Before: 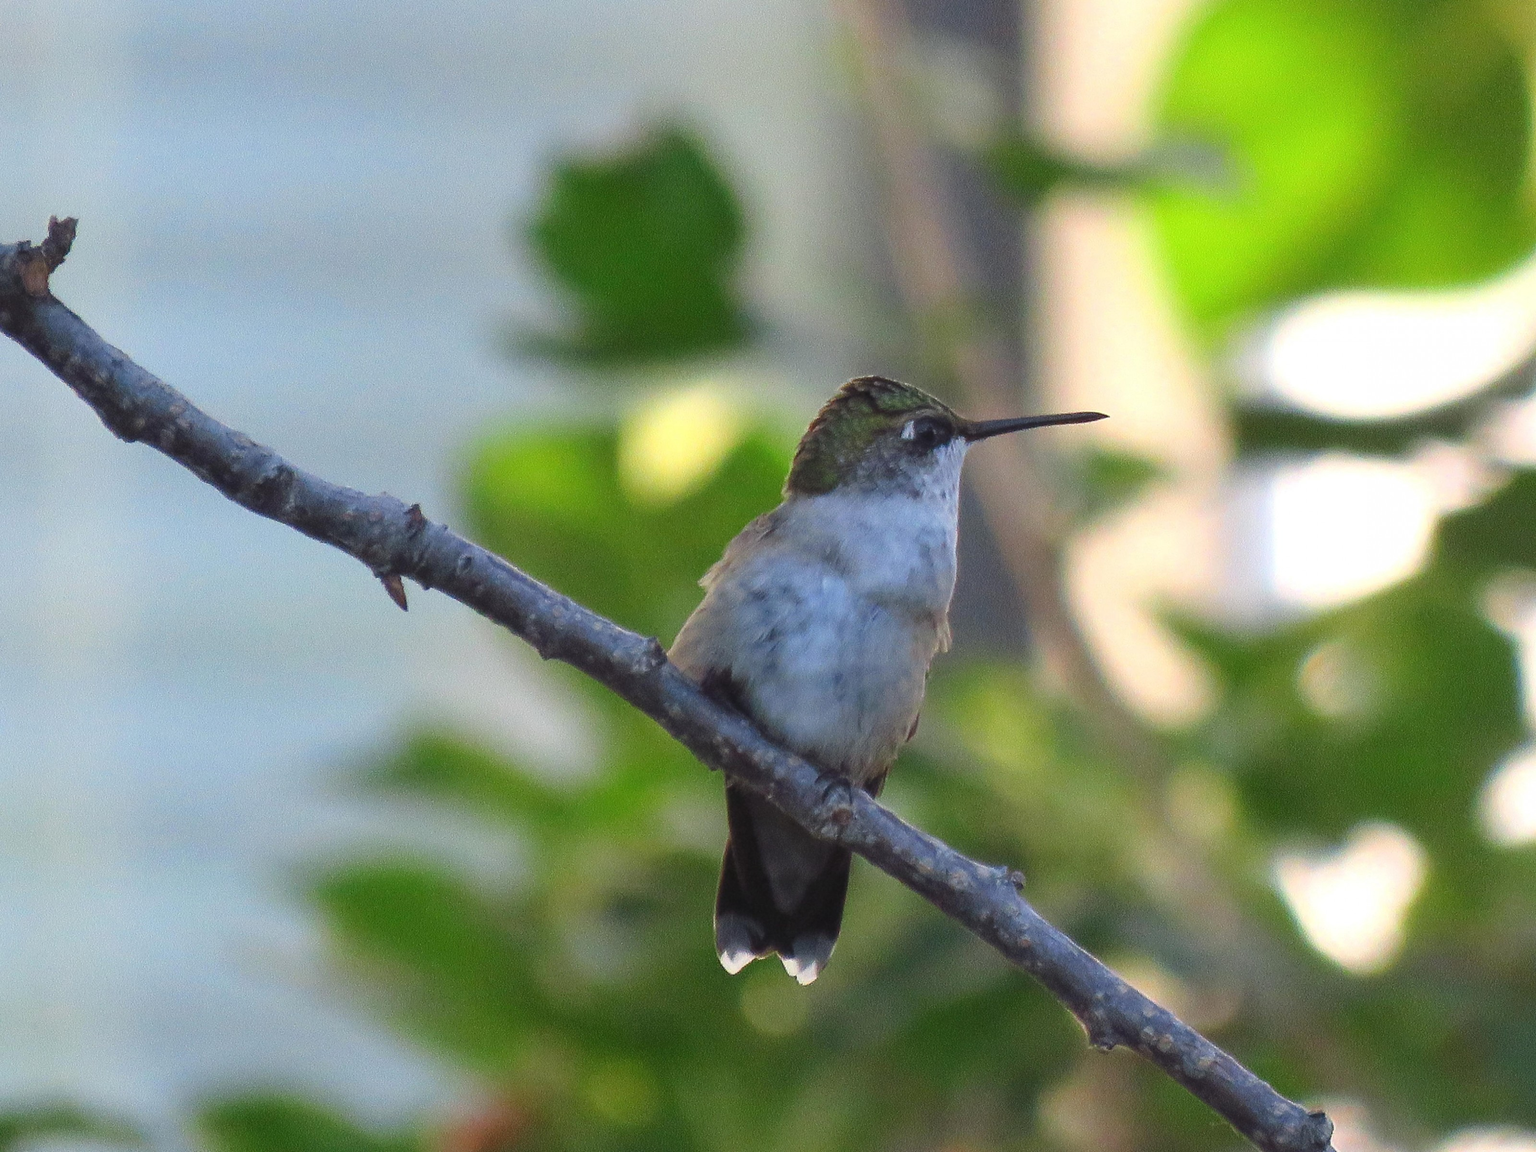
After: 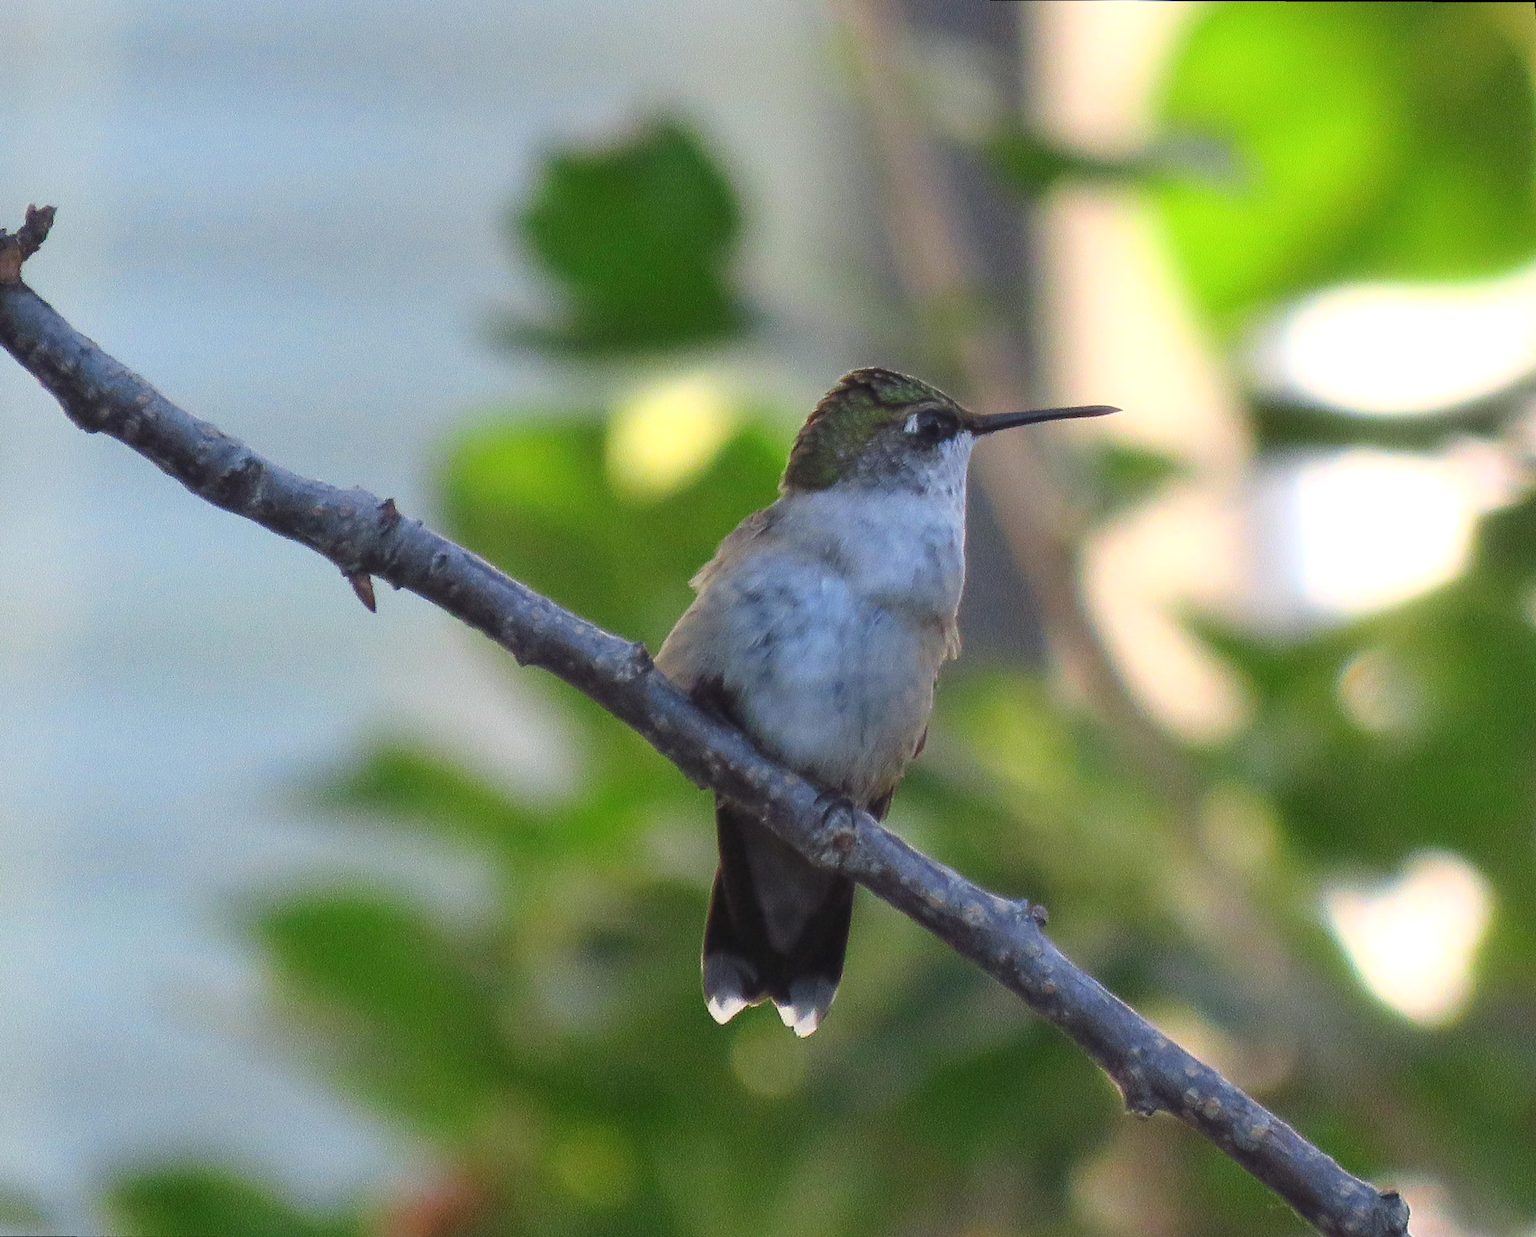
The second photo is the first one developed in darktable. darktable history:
bloom: size 9%, threshold 100%, strength 7%
rotate and perspective: rotation 0.215°, lens shift (vertical) -0.139, crop left 0.069, crop right 0.939, crop top 0.002, crop bottom 0.996
